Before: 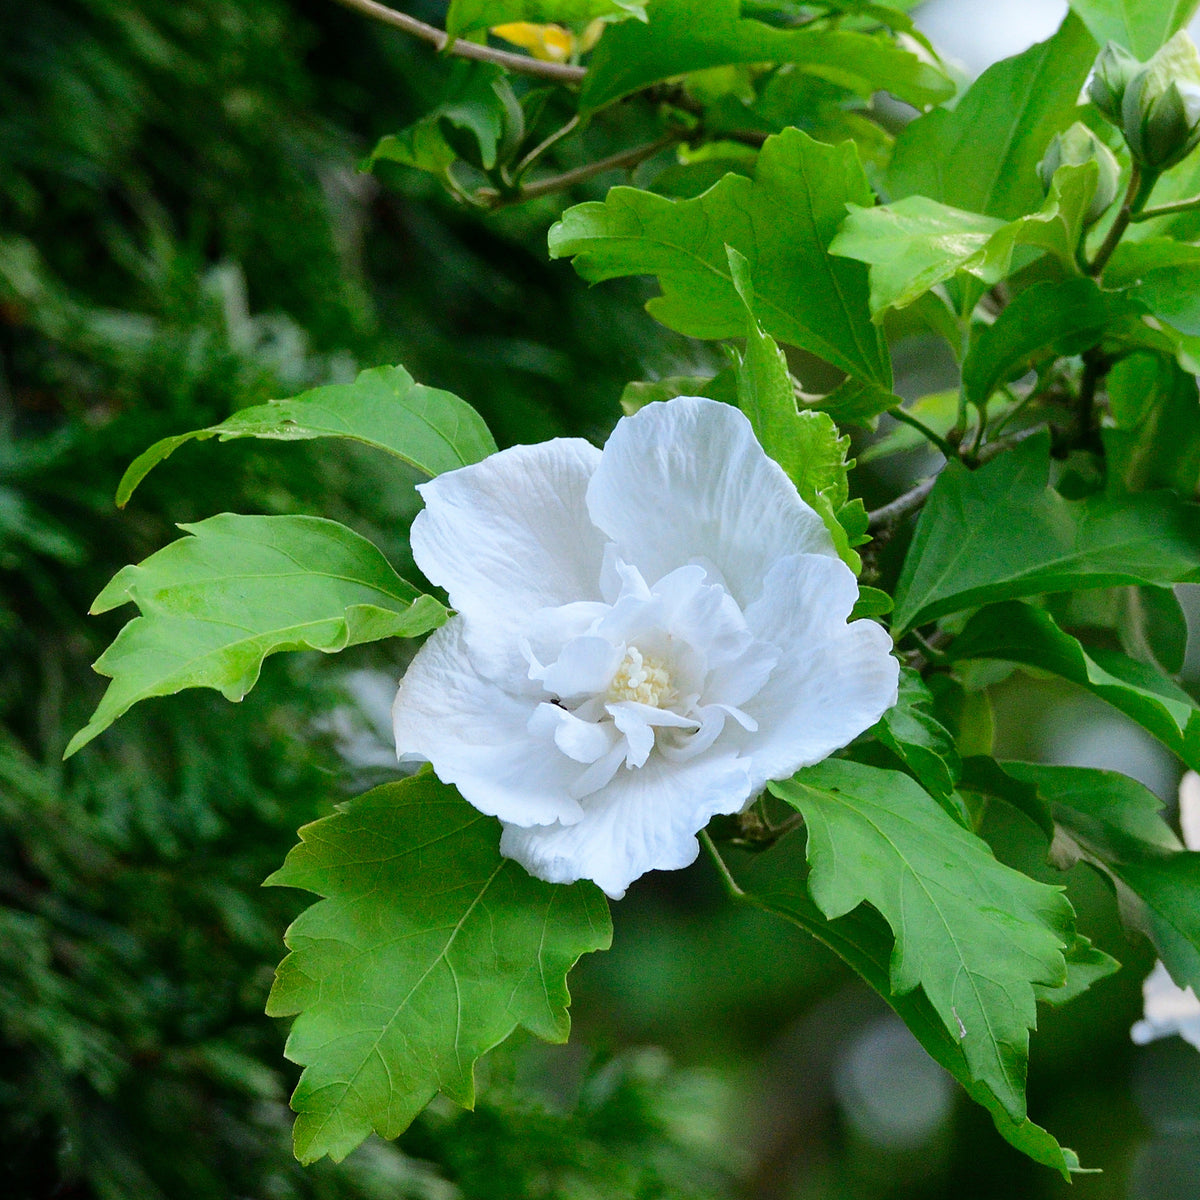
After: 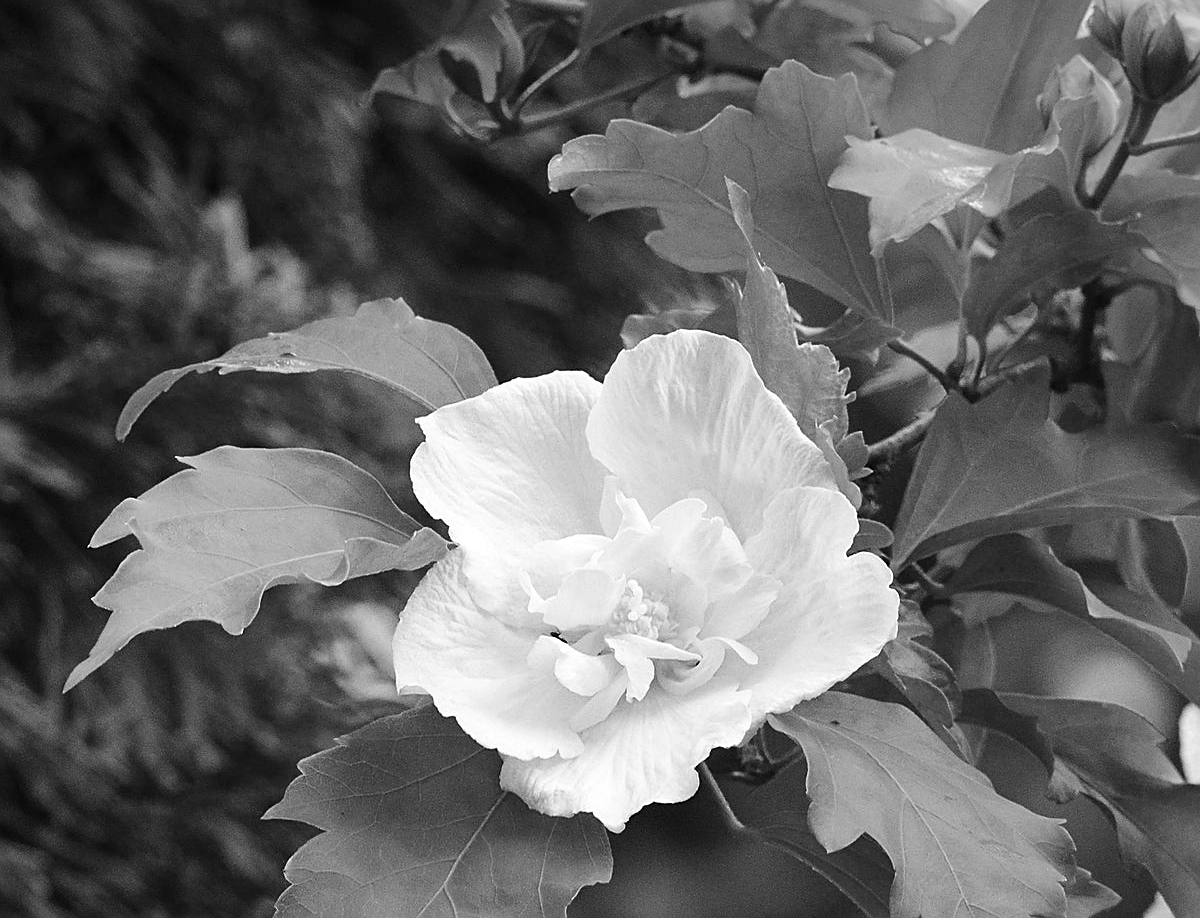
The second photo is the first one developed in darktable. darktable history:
exposure: black level correction -0.002, exposure 0.539 EV, compensate highlight preservation false
crop: top 5.623%, bottom 17.812%
contrast brightness saturation: contrast 0.129, brightness -0.048, saturation 0.161
color zones: curves: ch0 [(0.004, 0.588) (0.116, 0.636) (0.259, 0.476) (0.423, 0.464) (0.75, 0.5)]; ch1 [(0, 0) (0.143, 0) (0.286, 0) (0.429, 0) (0.571, 0) (0.714, 0) (0.857, 0)]
color balance rgb: perceptual saturation grading › global saturation 16.689%, contrast -9.575%
base curve: curves: ch0 [(0, 0) (0.472, 0.455) (1, 1)], preserve colors none
sharpen: radius 1.934
vignetting: fall-off radius 82.17%, center (-0.027, 0.4)
